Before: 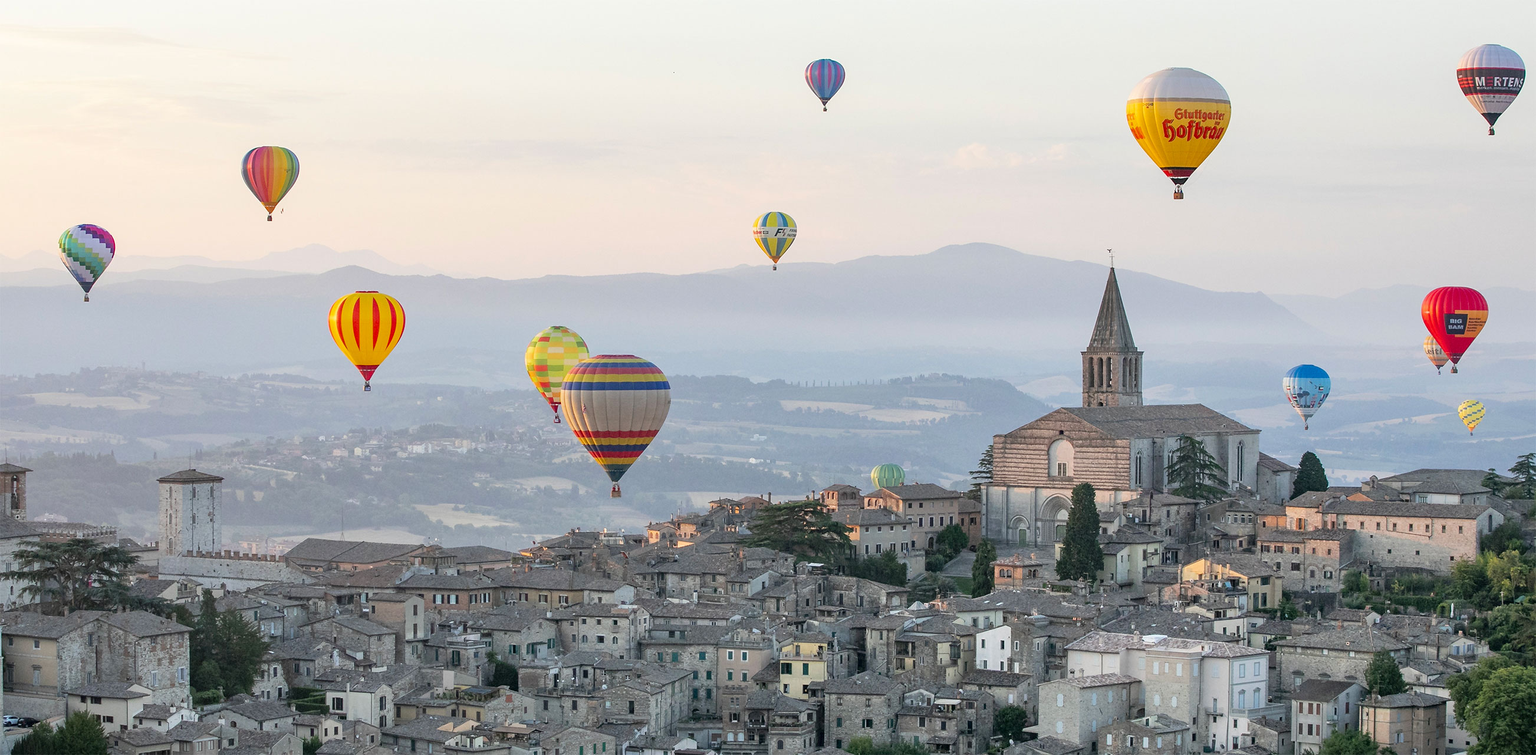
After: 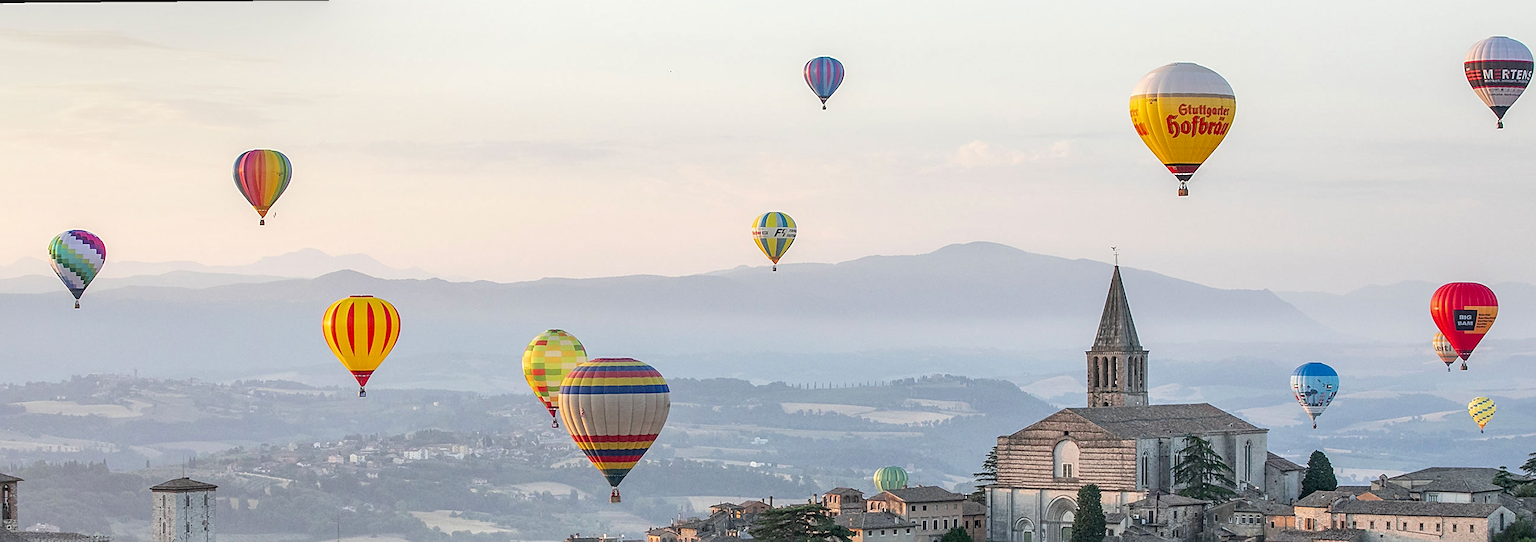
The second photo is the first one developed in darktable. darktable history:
crop: bottom 28.576%
rotate and perspective: rotation -0.45°, automatic cropping original format, crop left 0.008, crop right 0.992, crop top 0.012, crop bottom 0.988
color correction: saturation 0.99
tone equalizer: -8 EV 0.06 EV, smoothing diameter 25%, edges refinement/feathering 10, preserve details guided filter
sharpen: on, module defaults
local contrast: on, module defaults
